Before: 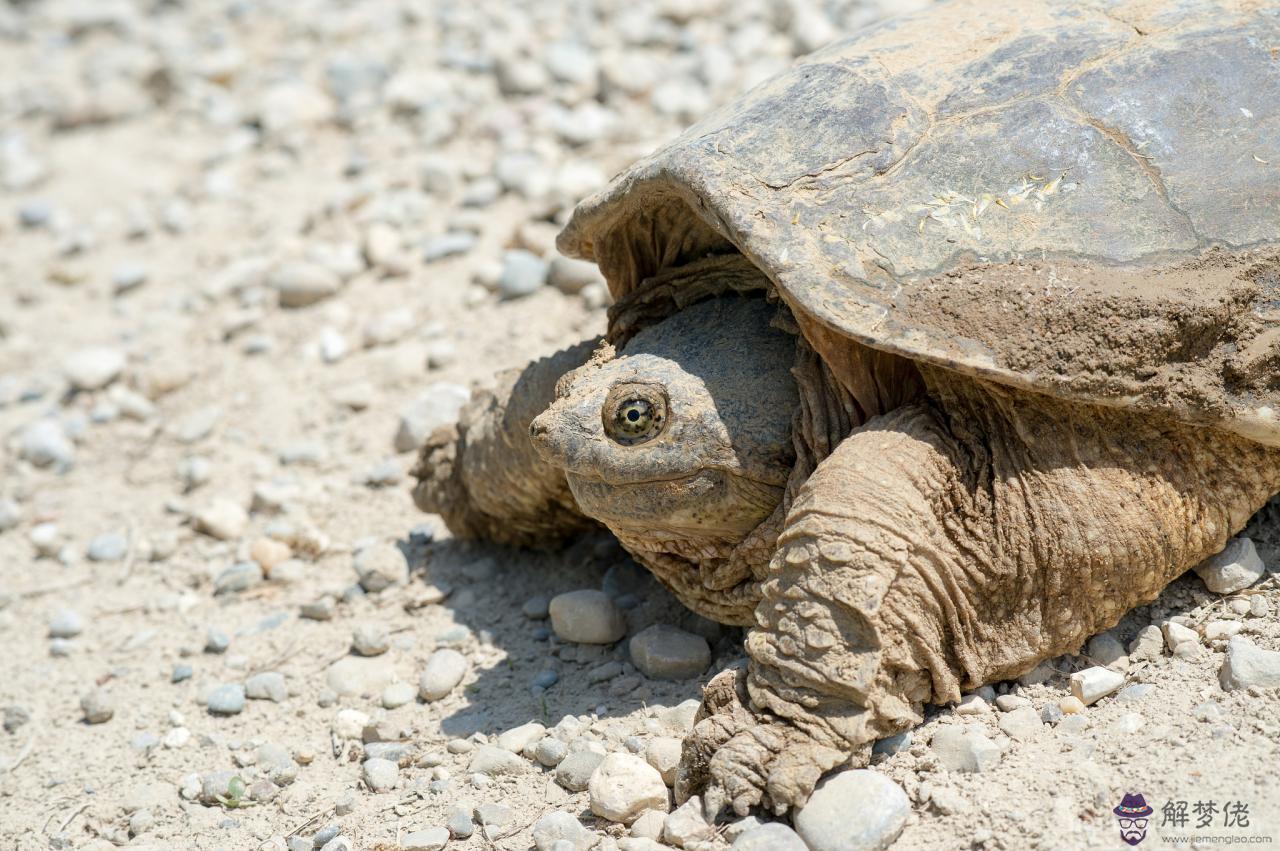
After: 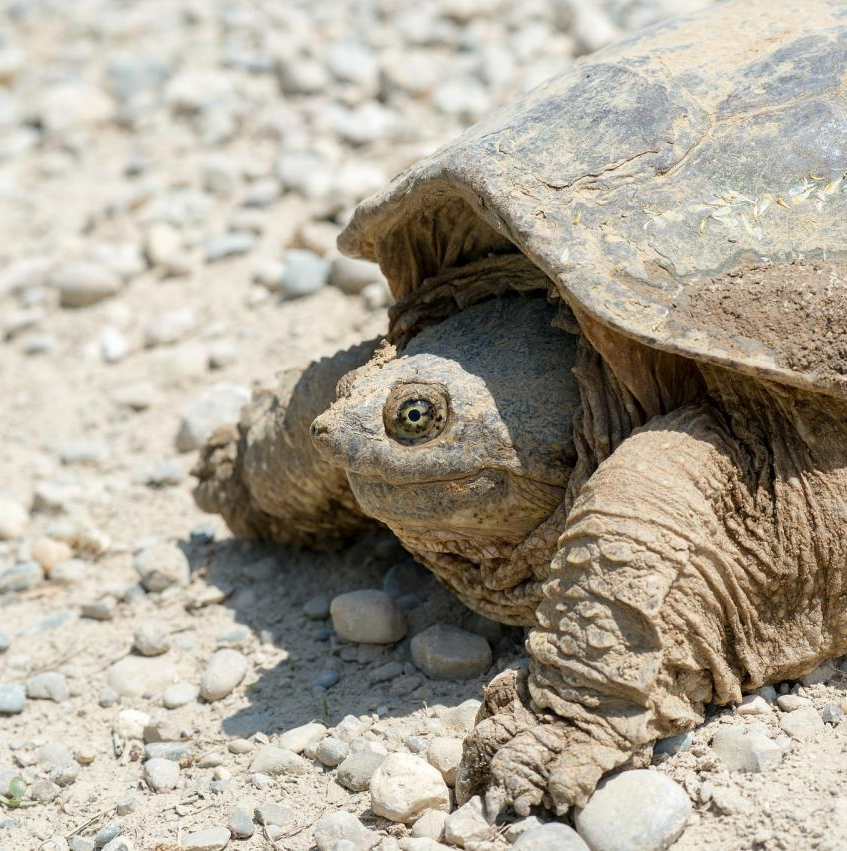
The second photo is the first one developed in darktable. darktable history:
crop: left 17.119%, right 16.672%
